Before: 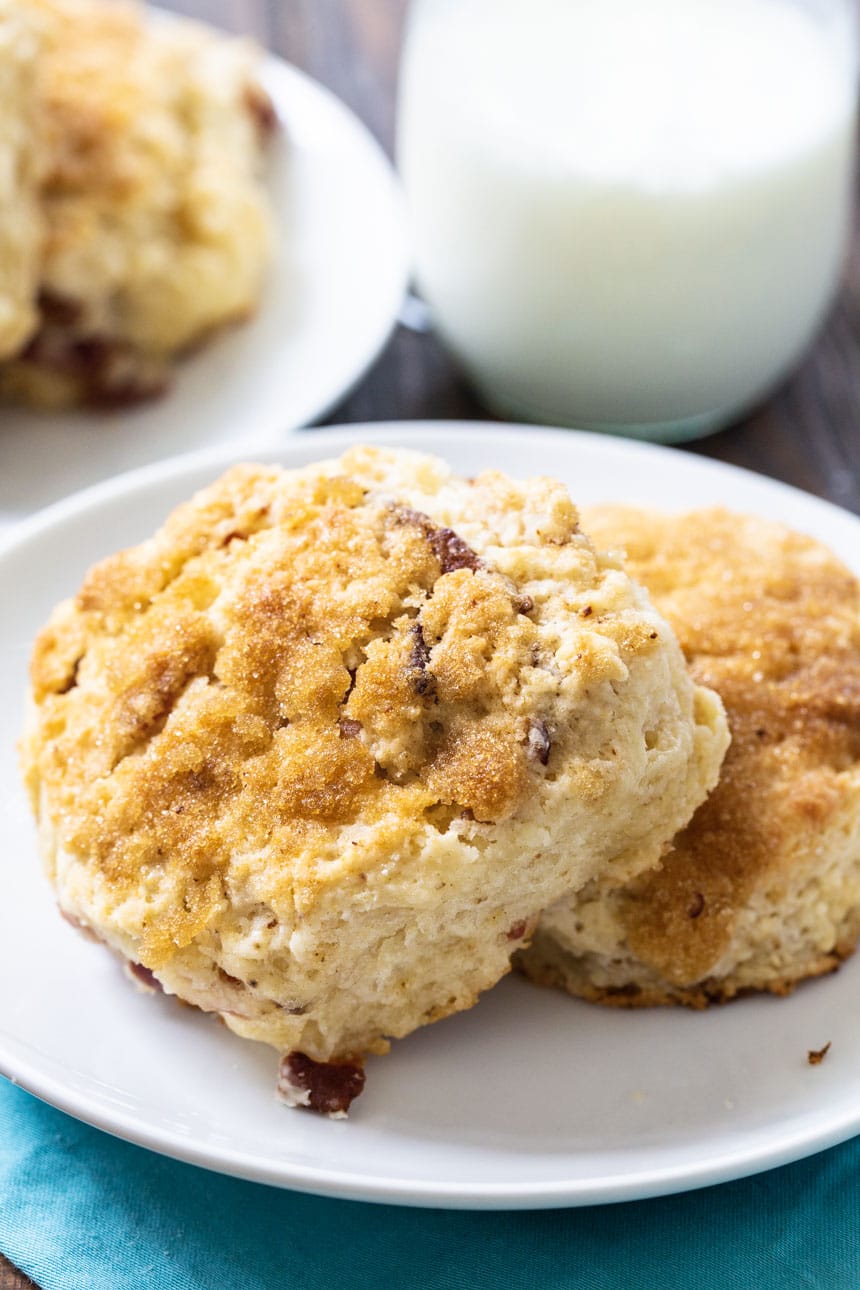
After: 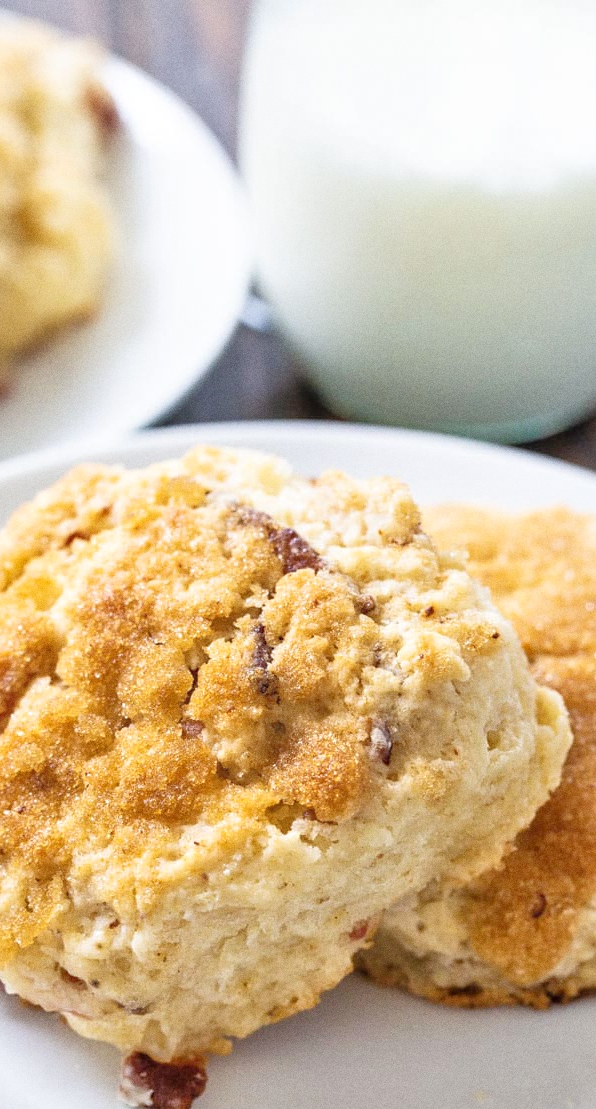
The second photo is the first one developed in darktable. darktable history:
crop: left 18.479%, right 12.2%, bottom 13.971%
tone equalizer: -7 EV 0.15 EV, -6 EV 0.6 EV, -5 EV 1.15 EV, -4 EV 1.33 EV, -3 EV 1.15 EV, -2 EV 0.6 EV, -1 EV 0.15 EV, mask exposure compensation -0.5 EV
white balance: emerald 1
grain: coarseness 3.21 ISO
